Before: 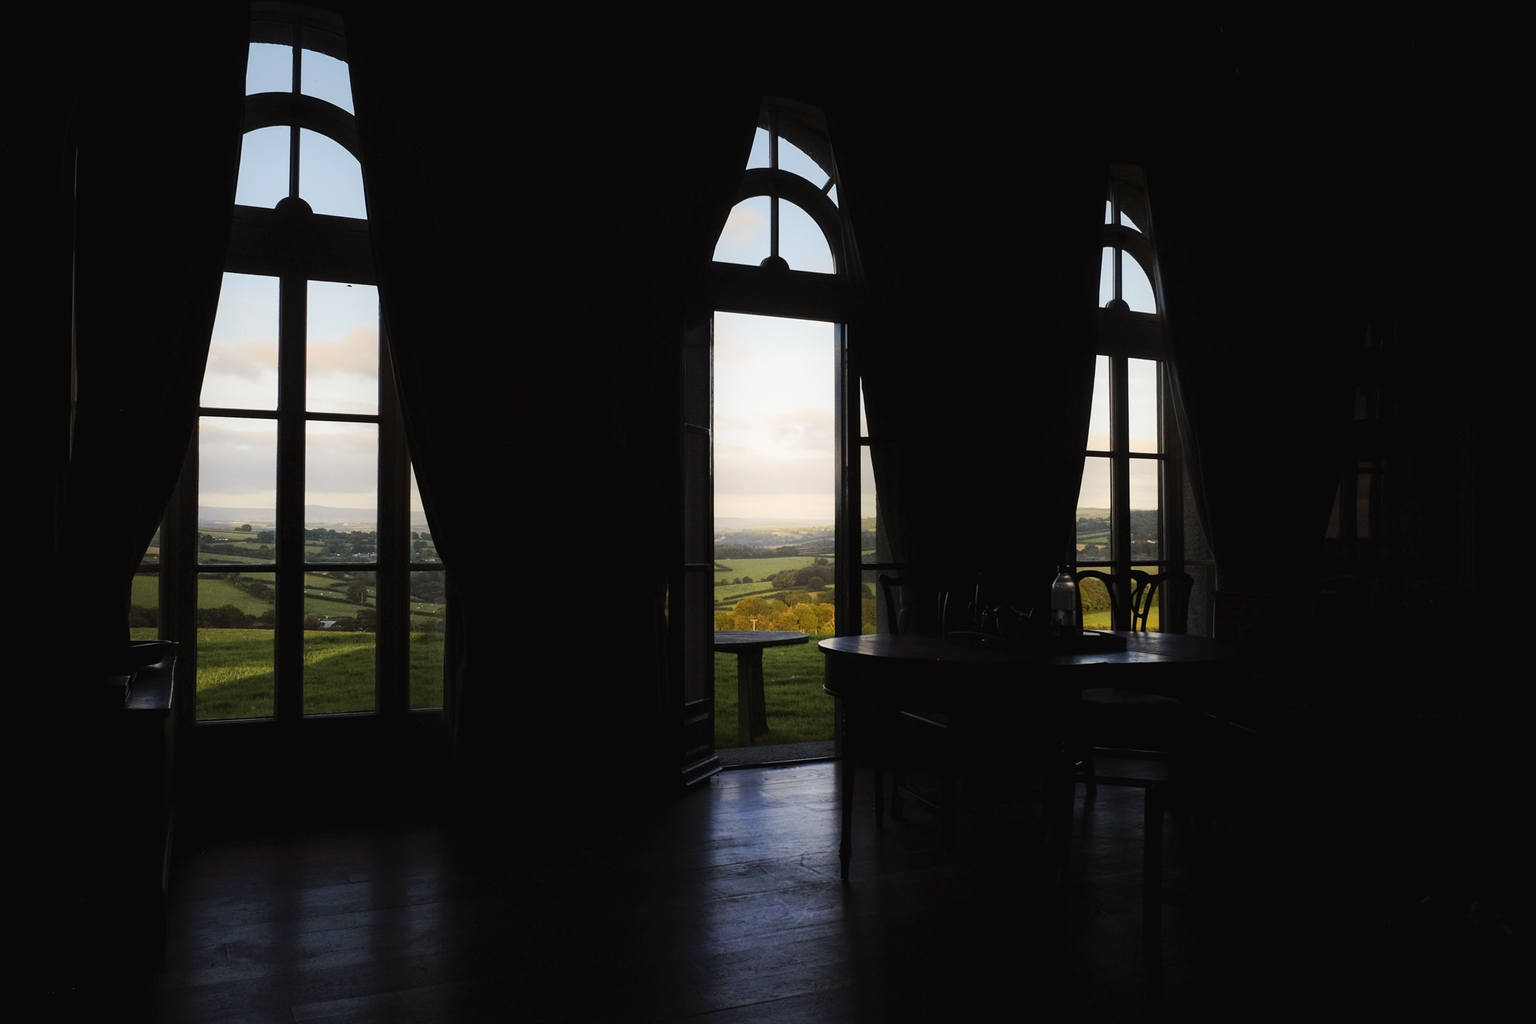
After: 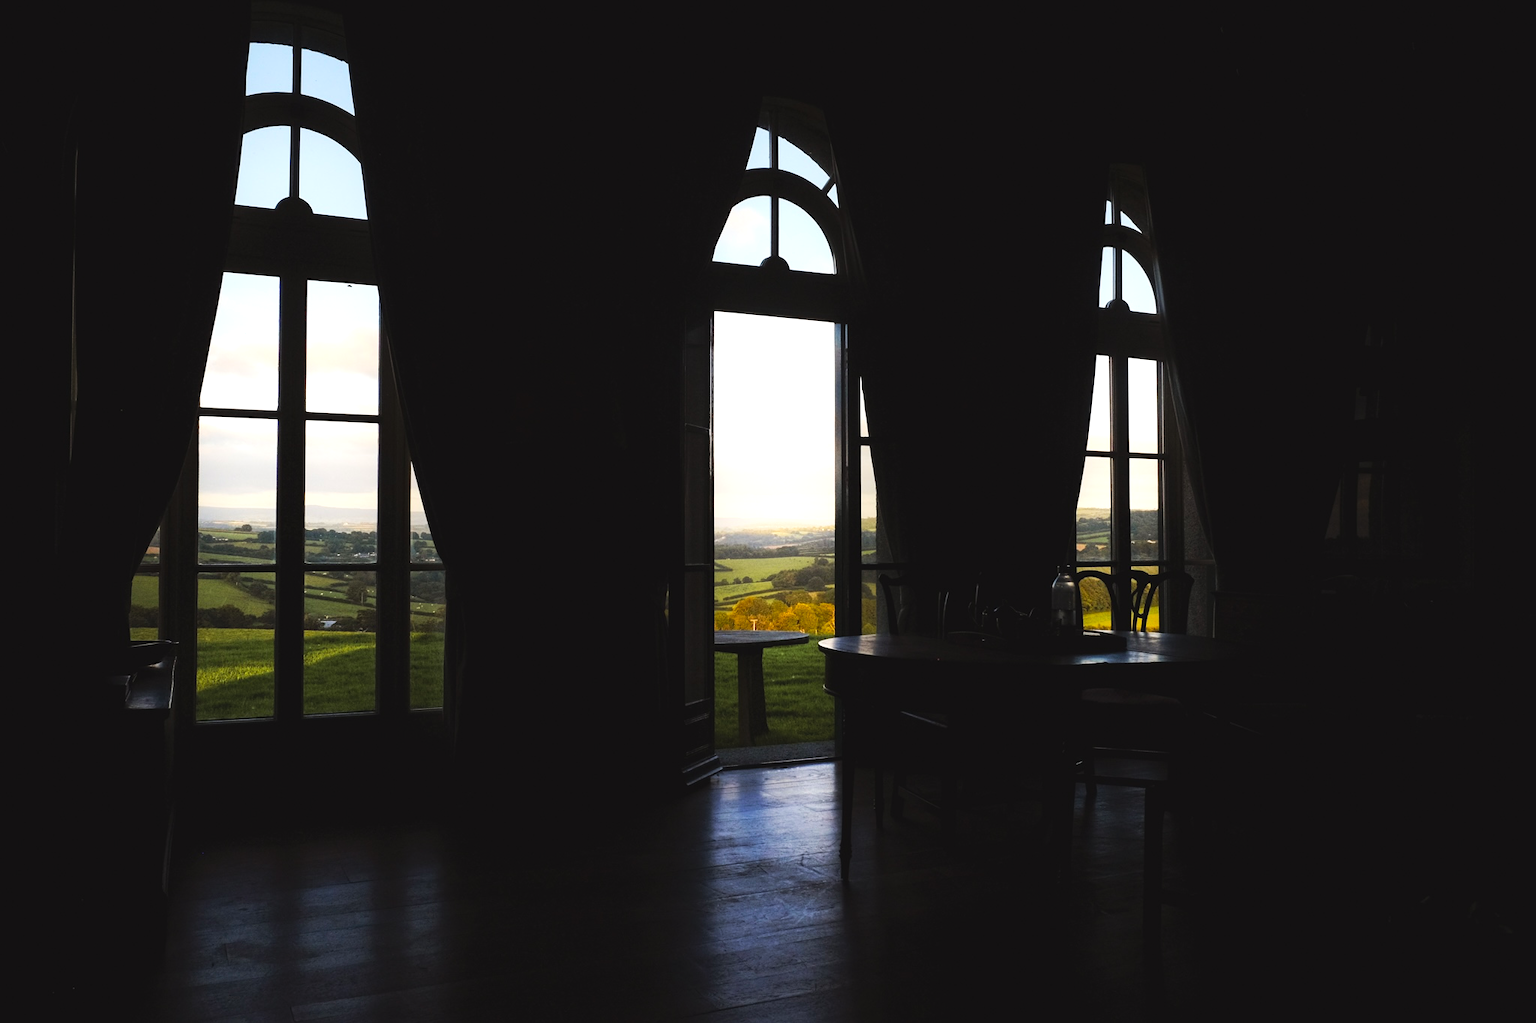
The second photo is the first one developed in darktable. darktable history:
exposure: black level correction -0.002, exposure 0.54 EV, compensate highlight preservation false
tone curve: curves: ch0 [(0, 0) (0.003, 0.038) (0.011, 0.035) (0.025, 0.03) (0.044, 0.044) (0.069, 0.062) (0.1, 0.087) (0.136, 0.114) (0.177, 0.15) (0.224, 0.193) (0.277, 0.242) (0.335, 0.299) (0.399, 0.361) (0.468, 0.437) (0.543, 0.521) (0.623, 0.614) (0.709, 0.717) (0.801, 0.817) (0.898, 0.913) (1, 1)], preserve colors none
